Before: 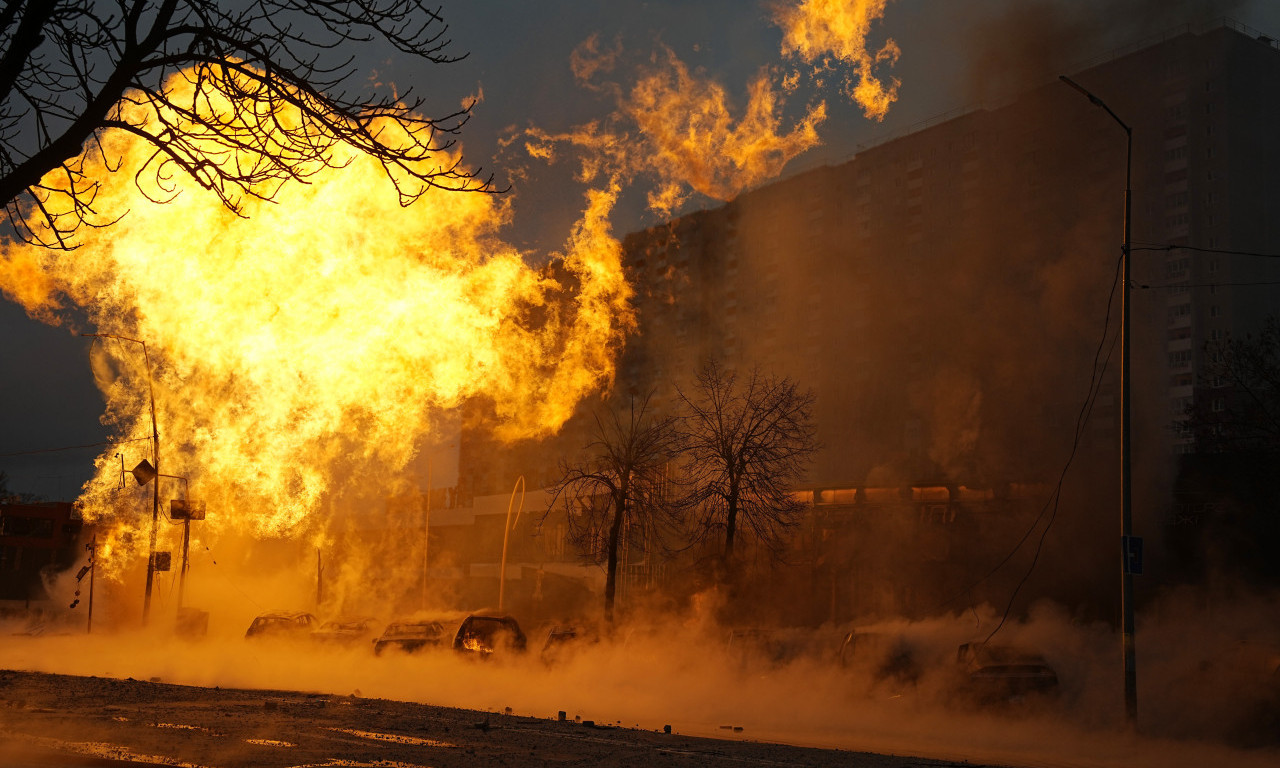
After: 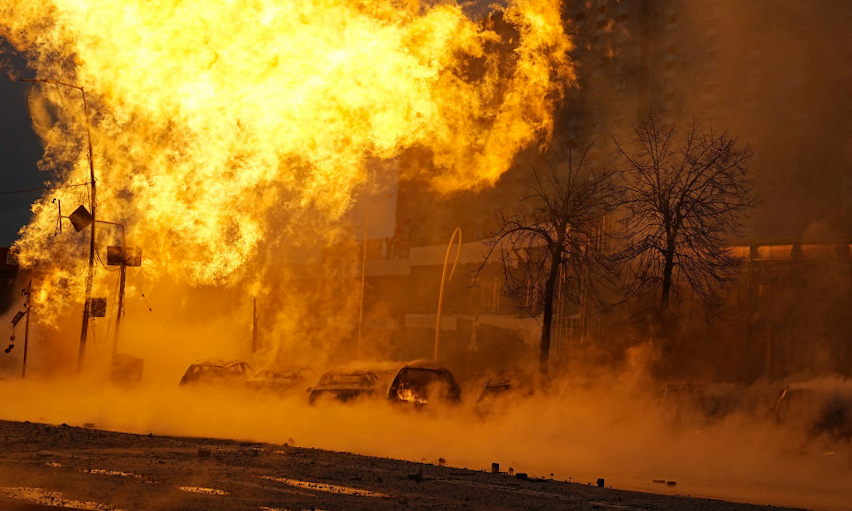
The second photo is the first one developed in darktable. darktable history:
crop and rotate: angle -0.82°, left 3.85%, top 31.828%, right 27.992%
haze removal: adaptive false
